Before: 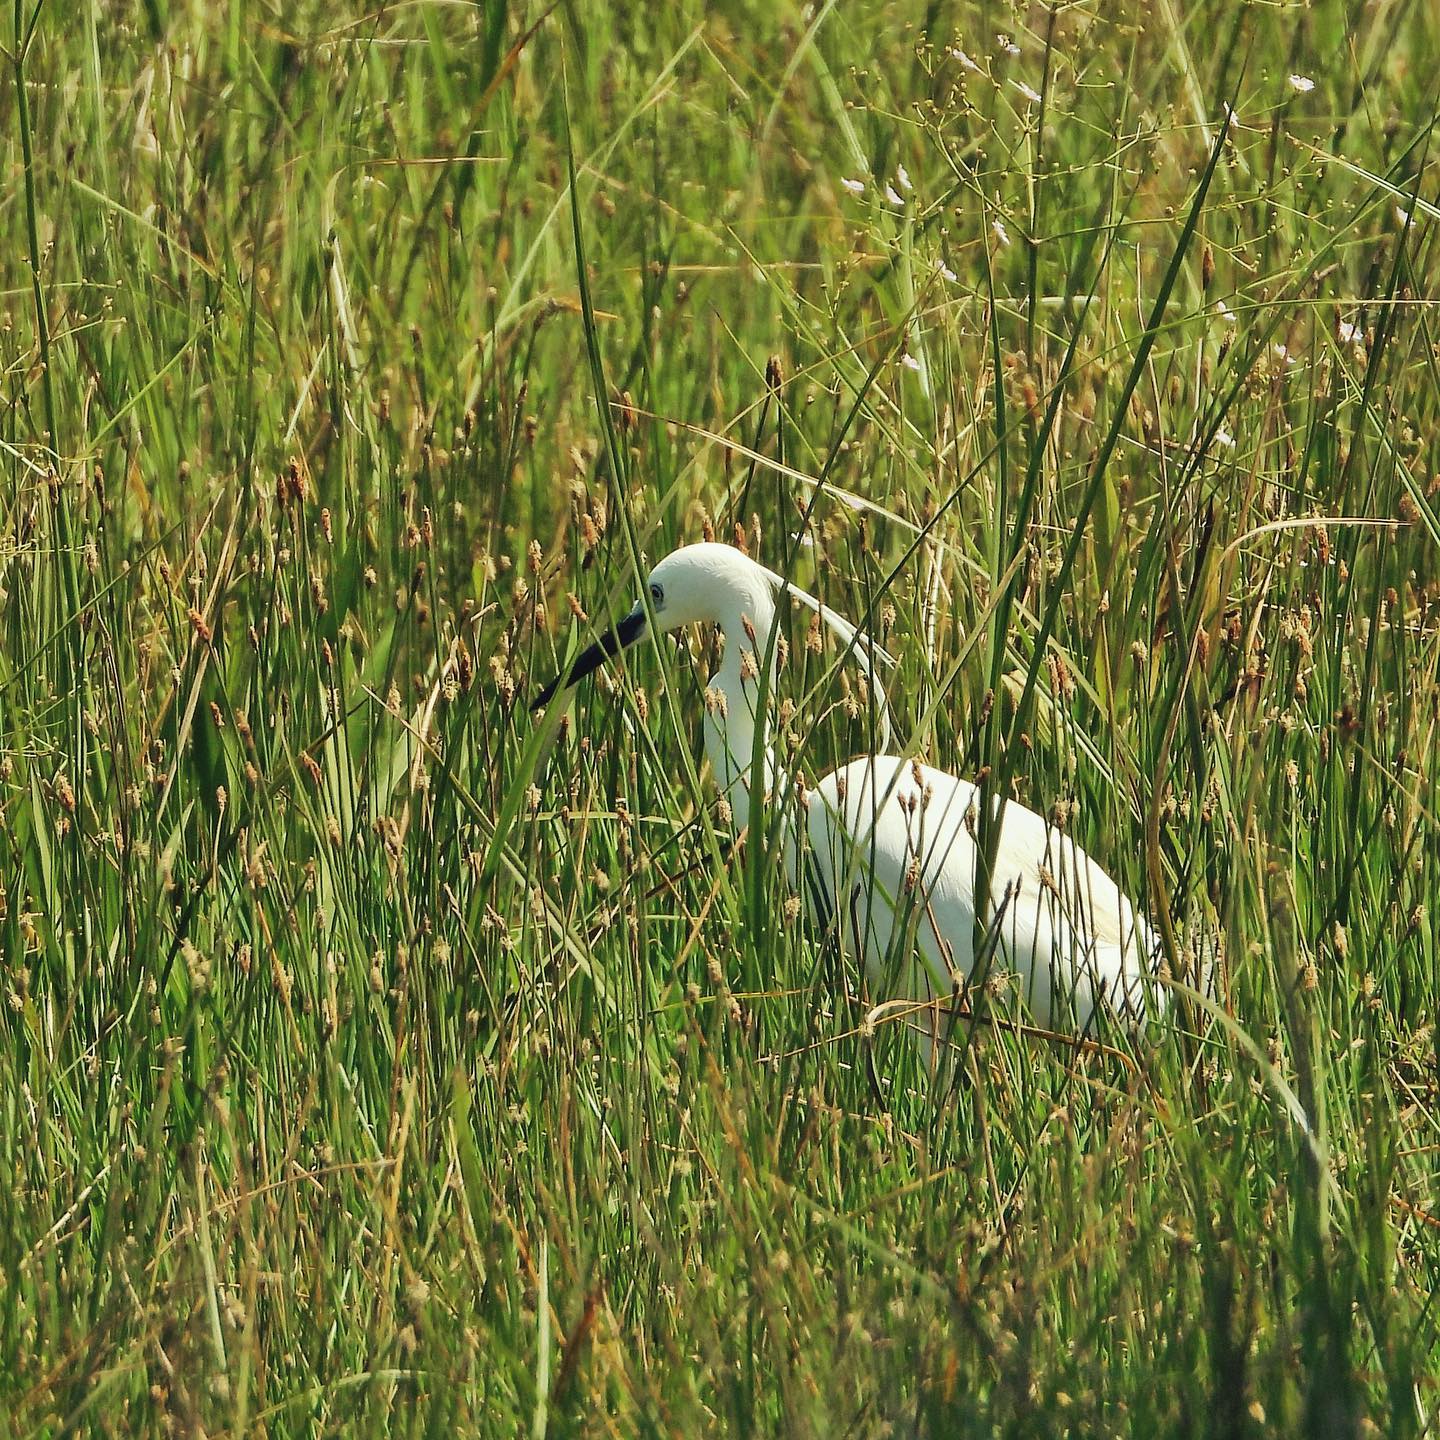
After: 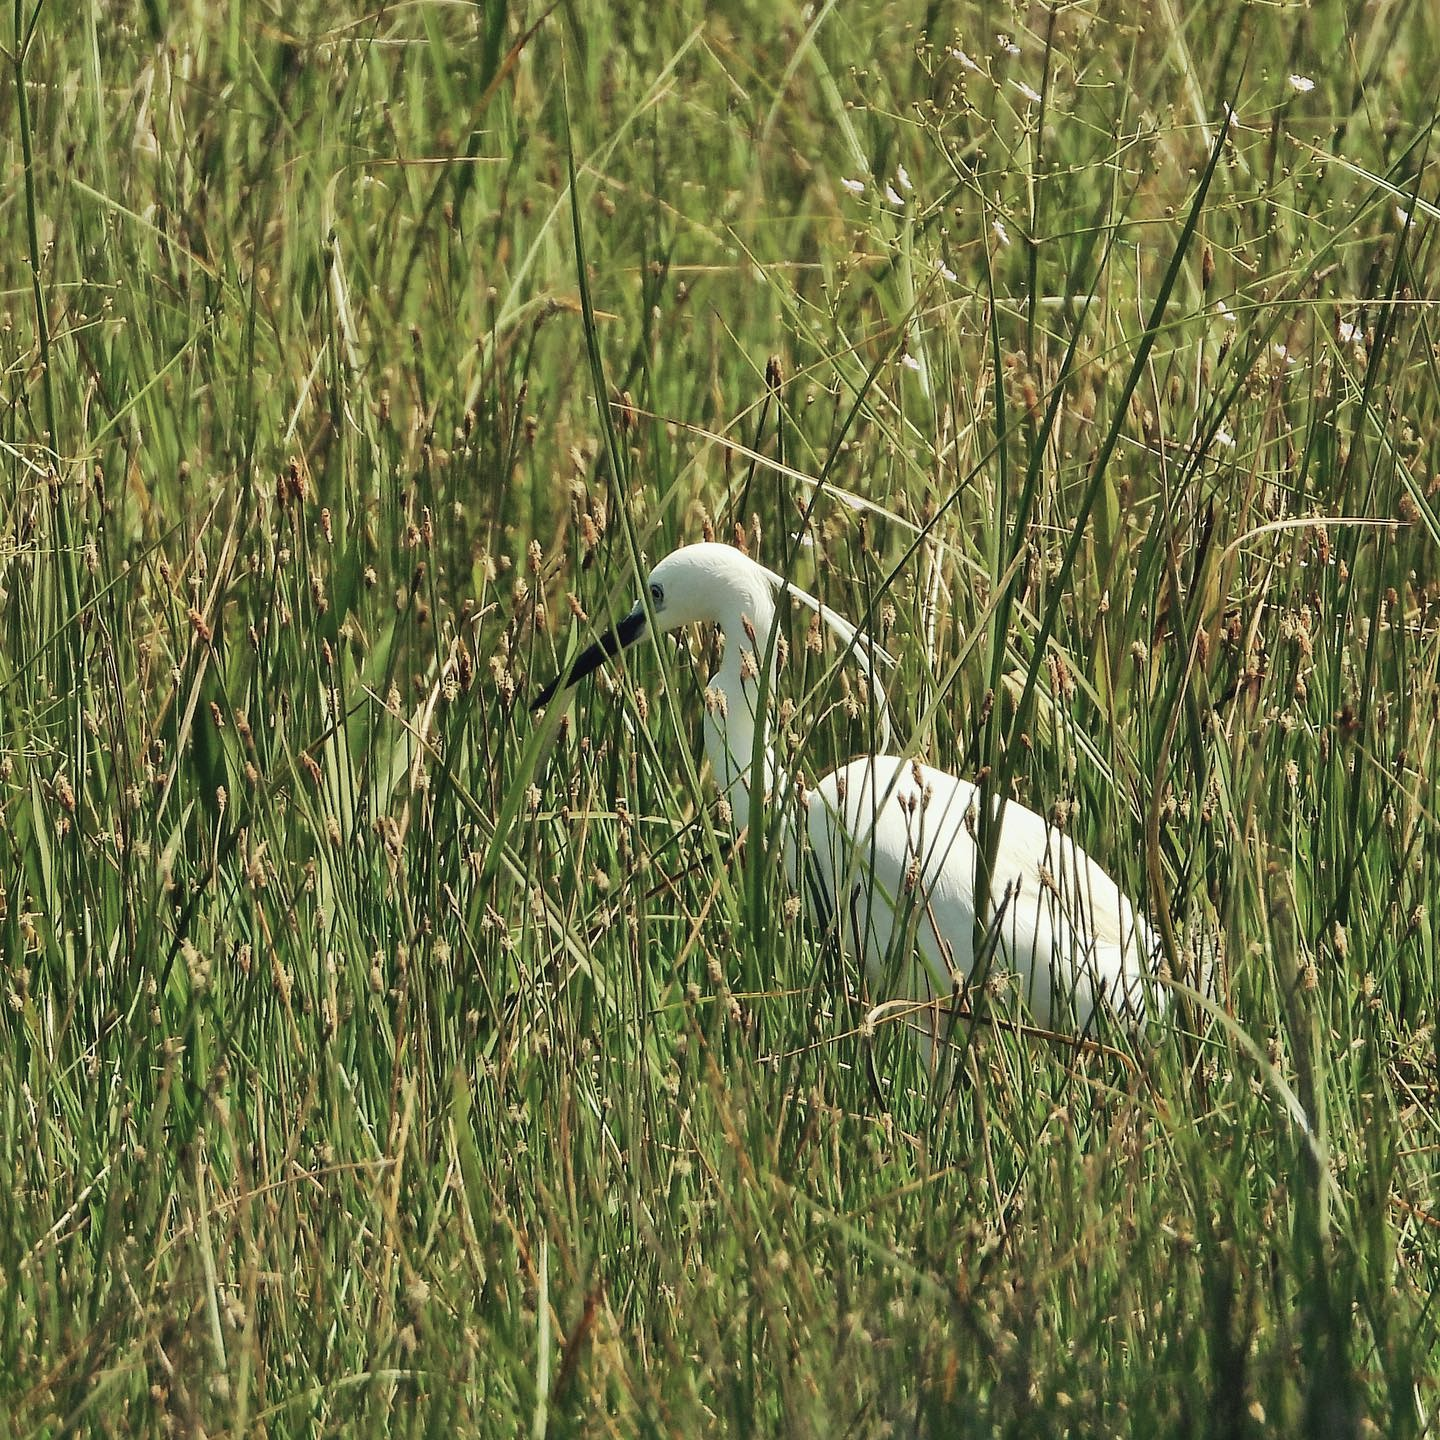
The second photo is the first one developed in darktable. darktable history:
contrast brightness saturation: contrast 0.062, brightness -0.01, saturation -0.225
